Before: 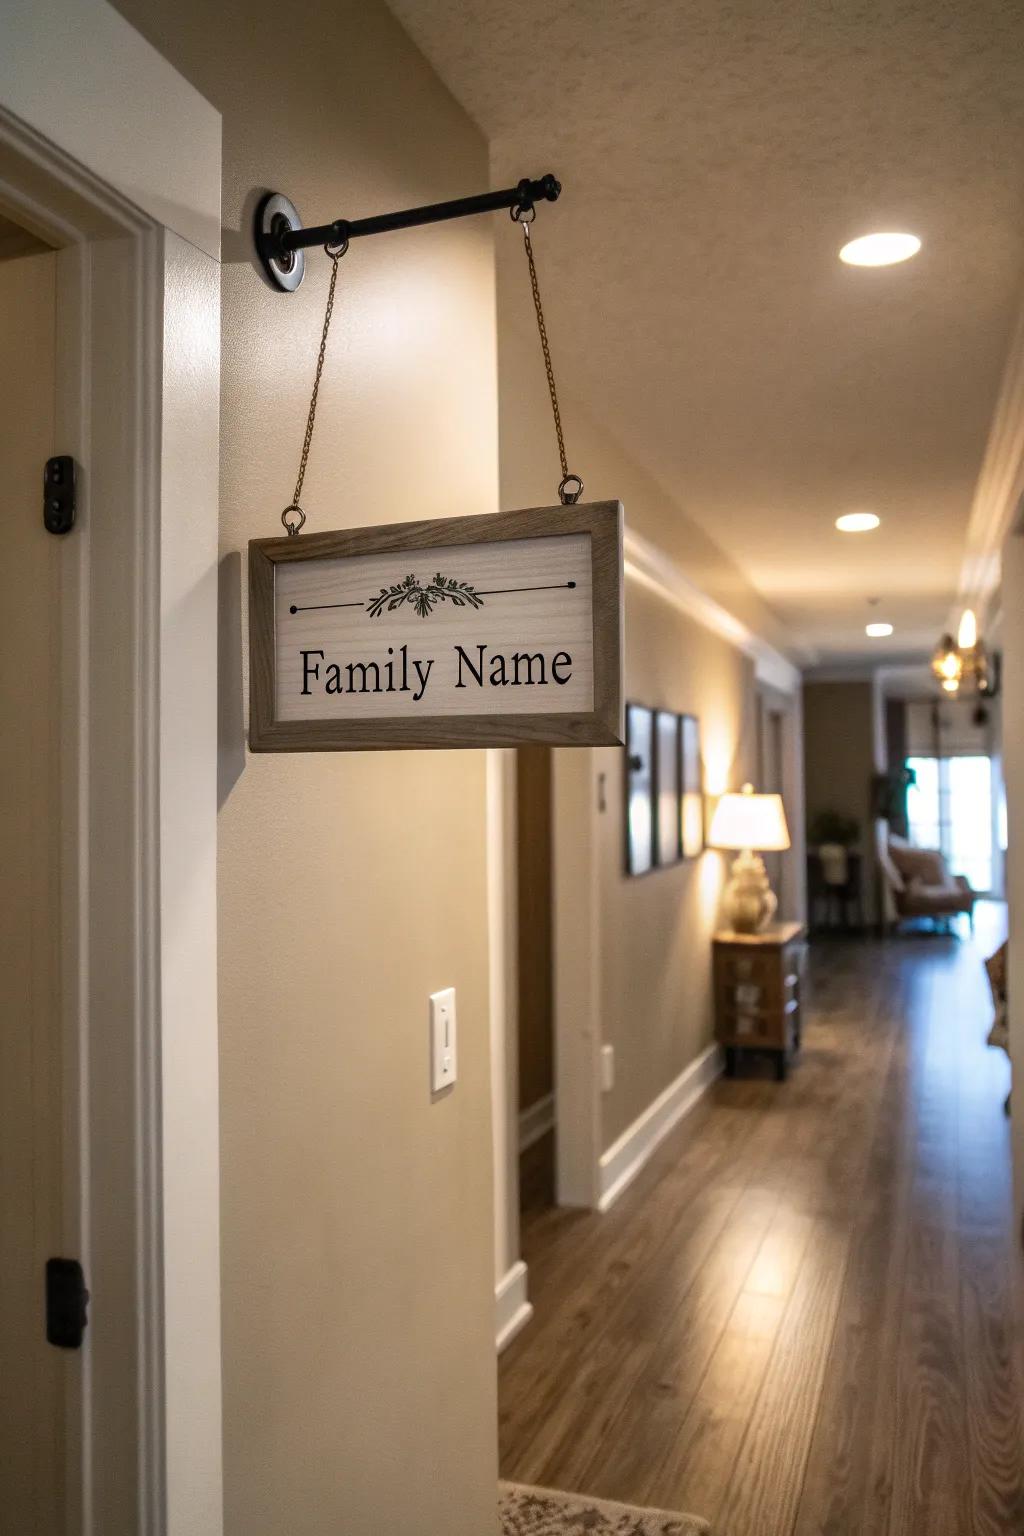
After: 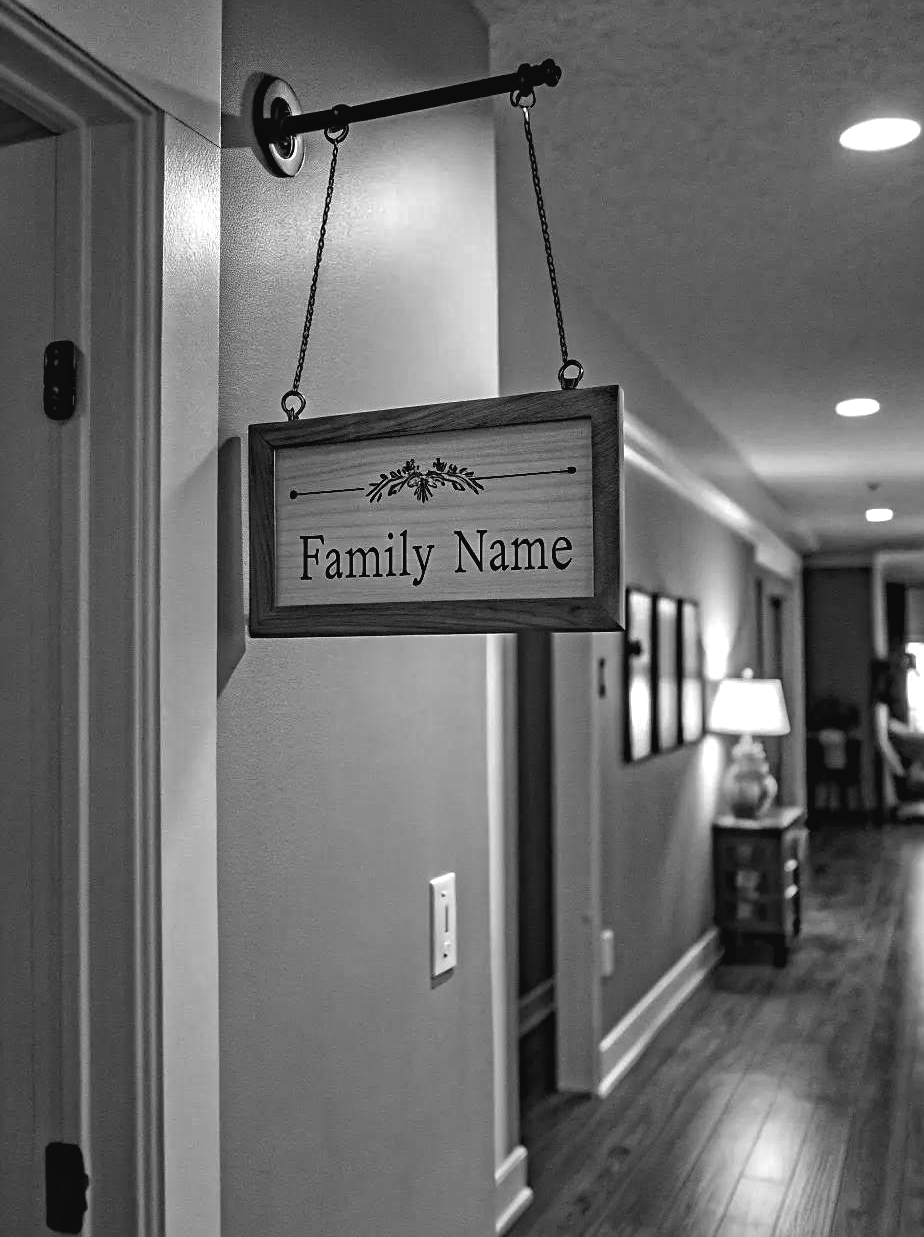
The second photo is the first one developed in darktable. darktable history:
sharpen: on, module defaults
crop: top 7.49%, right 9.717%, bottom 11.943%
color calibration: output gray [0.25, 0.35, 0.4, 0], x 0.383, y 0.372, temperature 3905.17 K
shadows and highlights: white point adjustment 1, soften with gaussian
contrast equalizer: y [[0.5, 0.5, 0.544, 0.569, 0.5, 0.5], [0.5 ×6], [0.5 ×6], [0 ×6], [0 ×6]]
color balance rgb: linear chroma grading › global chroma 15%, perceptual saturation grading › global saturation 30%
contrast brightness saturation: contrast -0.08, brightness -0.04, saturation -0.11
haze removal: strength 0.5, distance 0.43, compatibility mode true, adaptive false
